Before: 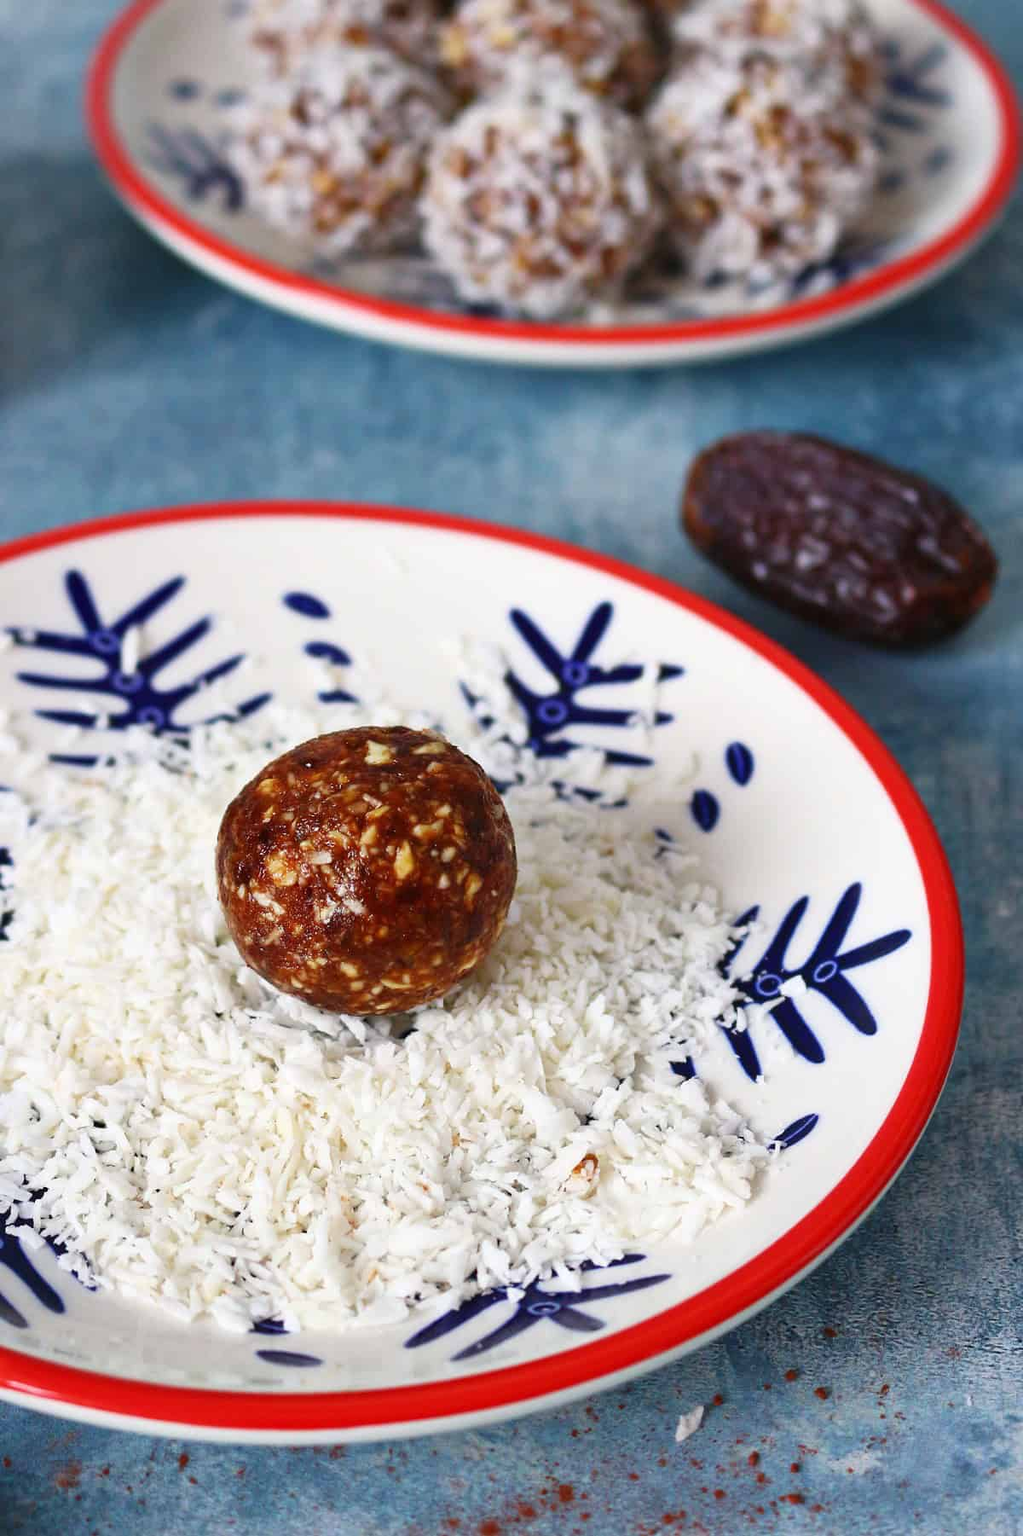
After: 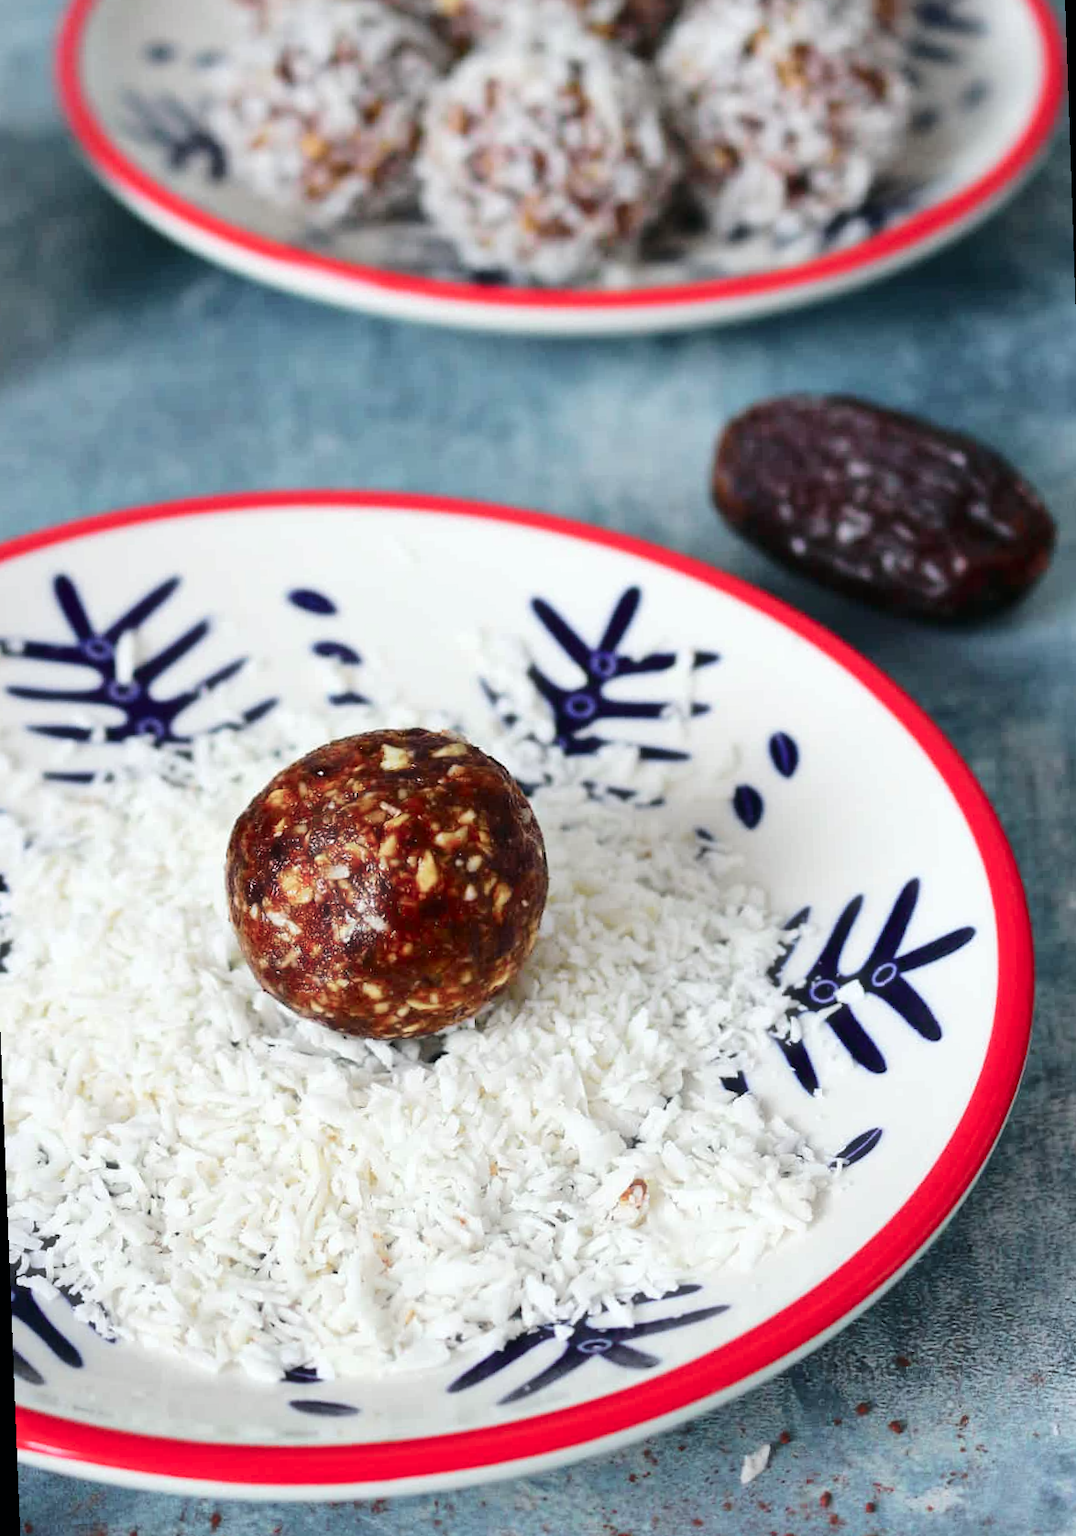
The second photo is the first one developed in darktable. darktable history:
tone curve: curves: ch0 [(0, 0) (0.081, 0.044) (0.185, 0.145) (0.283, 0.273) (0.405, 0.449) (0.495, 0.554) (0.686, 0.743) (0.826, 0.853) (0.978, 0.988)]; ch1 [(0, 0) (0.147, 0.166) (0.321, 0.362) (0.371, 0.402) (0.423, 0.426) (0.479, 0.472) (0.505, 0.497) (0.521, 0.506) (0.551, 0.546) (0.586, 0.571) (0.625, 0.638) (0.68, 0.715) (1, 1)]; ch2 [(0, 0) (0.346, 0.378) (0.404, 0.427) (0.502, 0.498) (0.531, 0.517) (0.547, 0.526) (0.582, 0.571) (0.629, 0.626) (0.717, 0.678) (1, 1)], color space Lab, independent channels, preserve colors none
exposure: compensate highlight preservation false
haze removal: strength -0.1, adaptive false
rotate and perspective: rotation -2.12°, lens shift (vertical) 0.009, lens shift (horizontal) -0.008, automatic cropping original format, crop left 0.036, crop right 0.964, crop top 0.05, crop bottom 0.959
